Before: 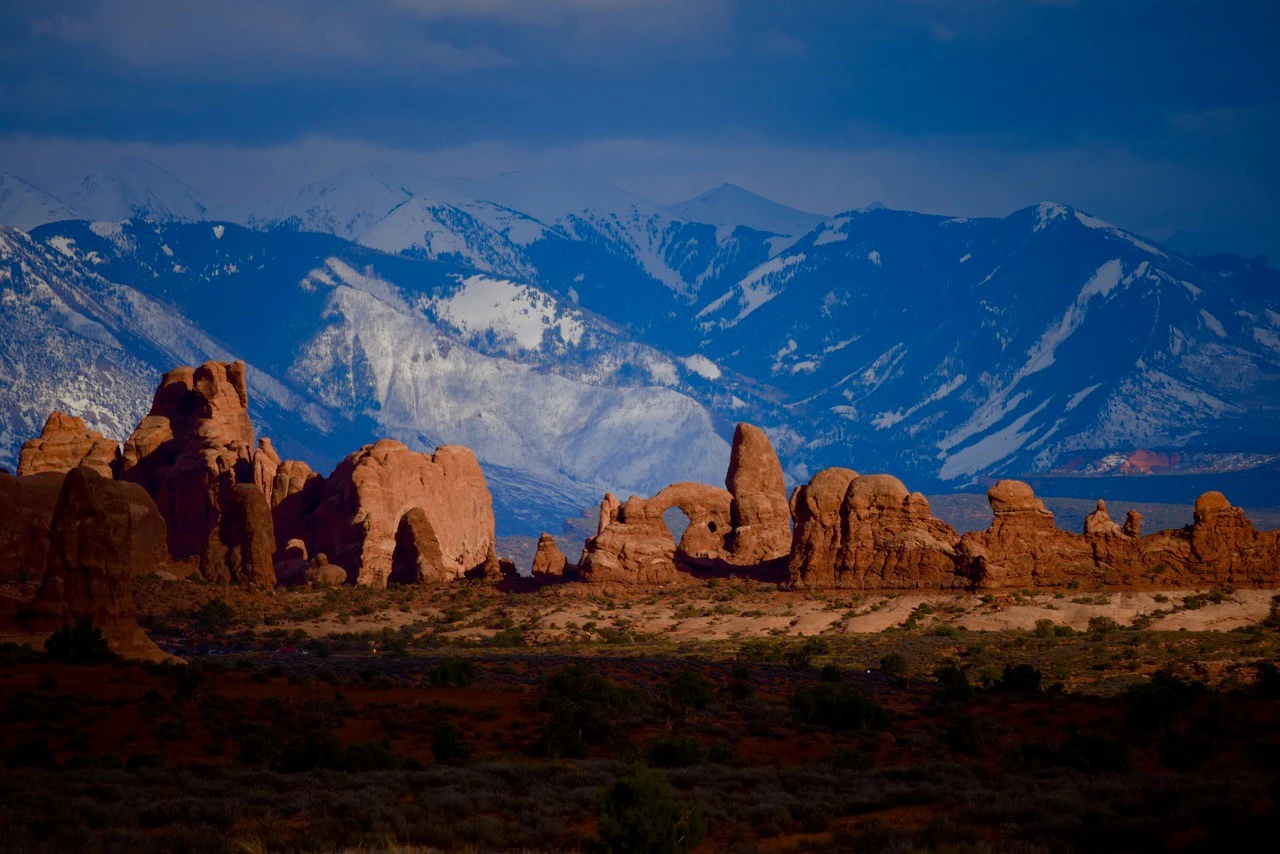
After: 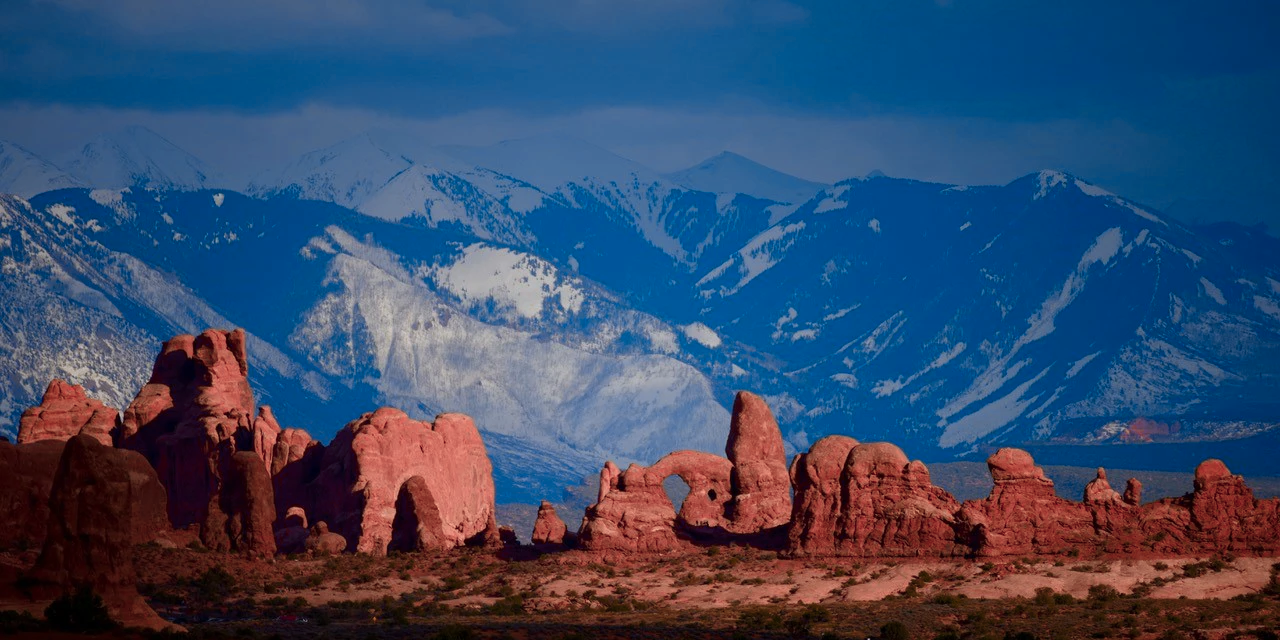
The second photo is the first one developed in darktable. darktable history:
crop: top 3.857%, bottom 21.132%
color zones: curves: ch0 [(0.006, 0.385) (0.143, 0.563) (0.243, 0.321) (0.352, 0.464) (0.516, 0.456) (0.625, 0.5) (0.75, 0.5) (0.875, 0.5)]; ch1 [(0, 0.5) (0.134, 0.504) (0.246, 0.463) (0.421, 0.515) (0.5, 0.56) (0.625, 0.5) (0.75, 0.5) (0.875, 0.5)]; ch2 [(0, 0.5) (0.131, 0.426) (0.307, 0.289) (0.38, 0.188) (0.513, 0.216) (0.625, 0.548) (0.75, 0.468) (0.838, 0.396) (0.971, 0.311)]
